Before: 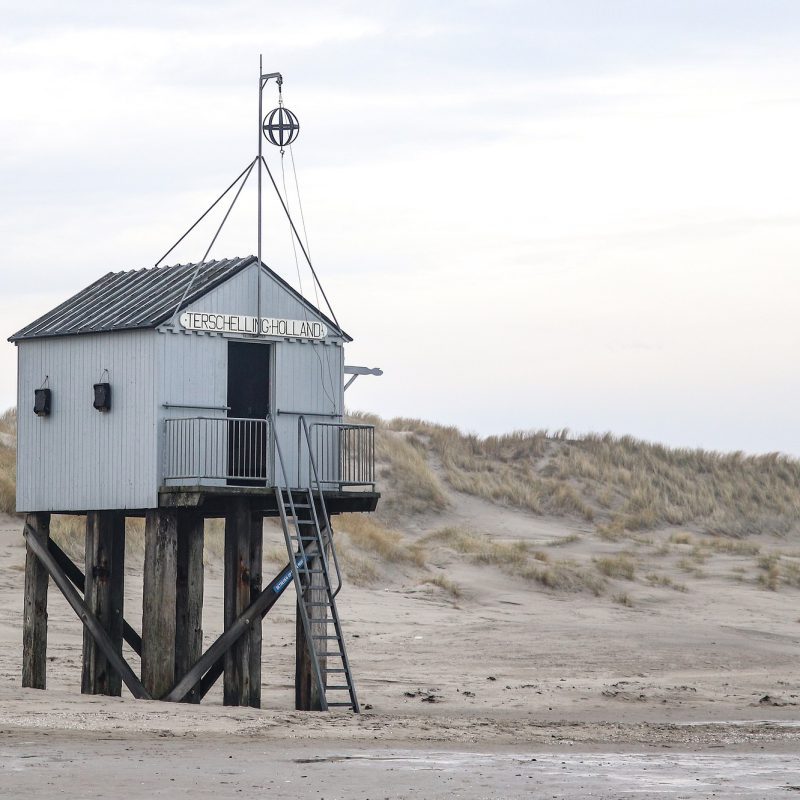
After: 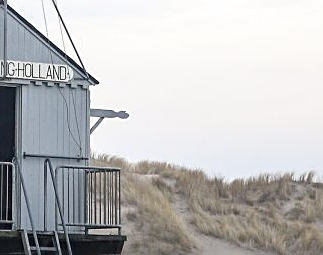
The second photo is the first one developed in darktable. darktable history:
crop: left 31.751%, top 32.172%, right 27.8%, bottom 35.83%
sharpen: on, module defaults
